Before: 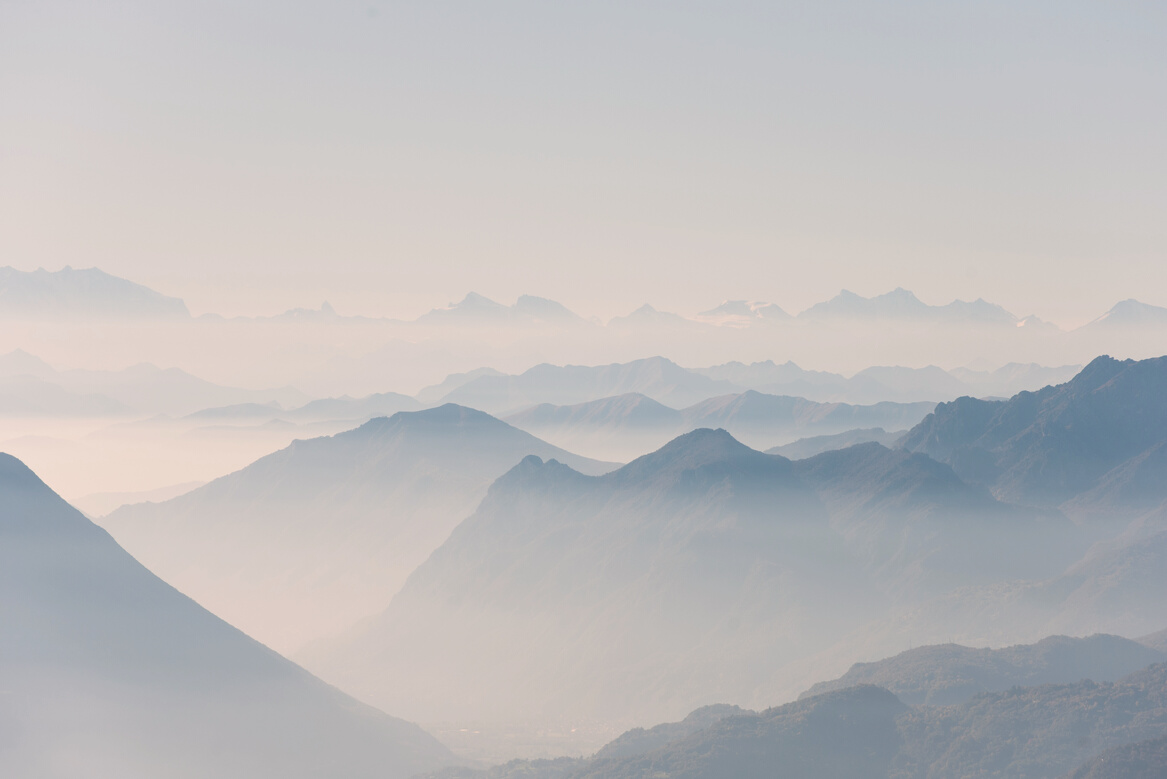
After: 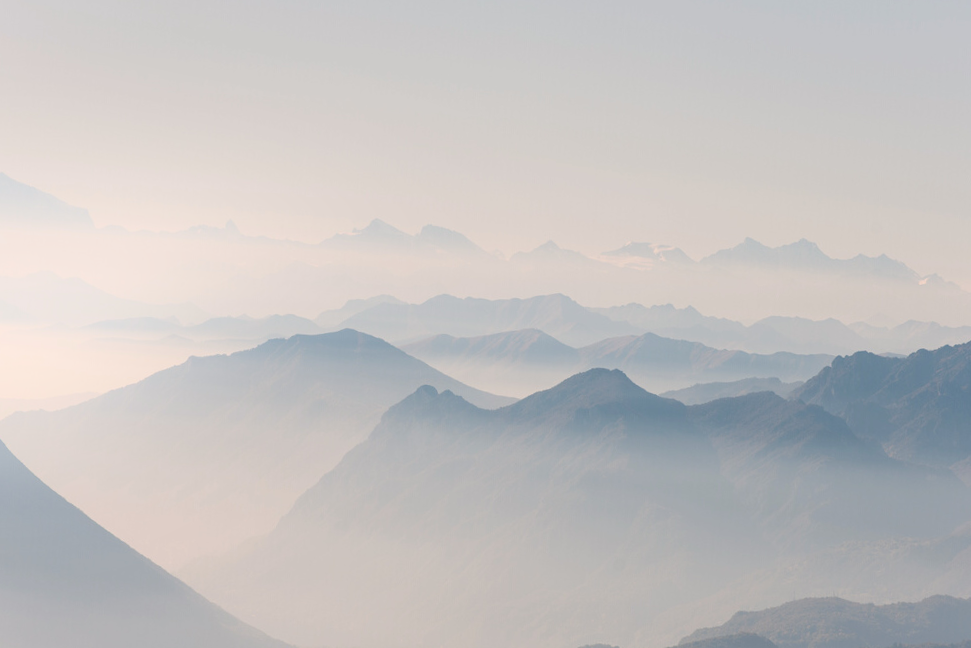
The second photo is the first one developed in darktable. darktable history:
crop and rotate: angle -3.27°, left 5.211%, top 5.211%, right 4.607%, bottom 4.607%
bloom: size 16%, threshold 98%, strength 20%
